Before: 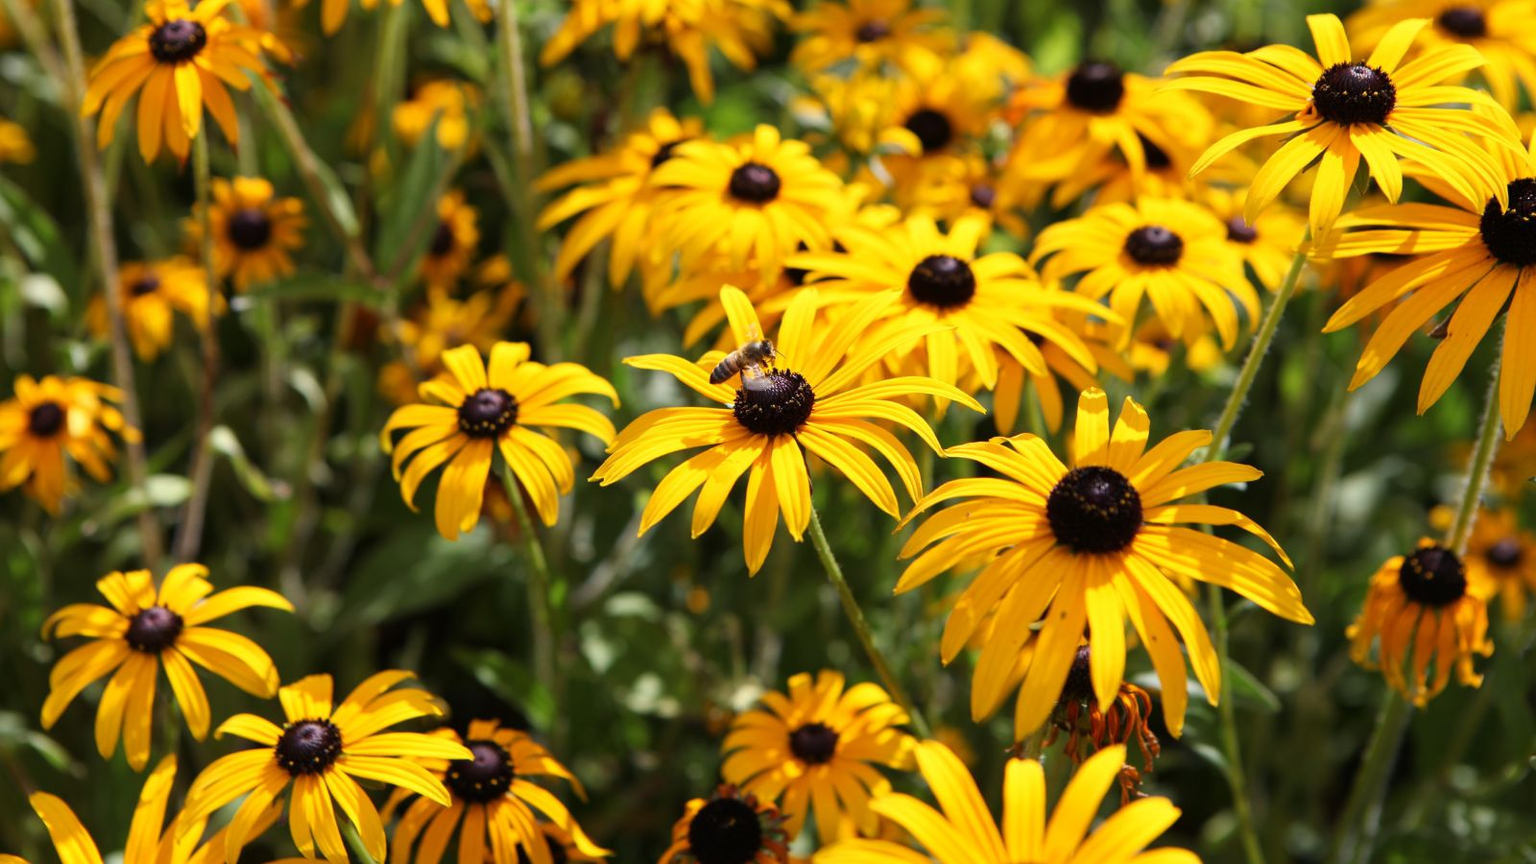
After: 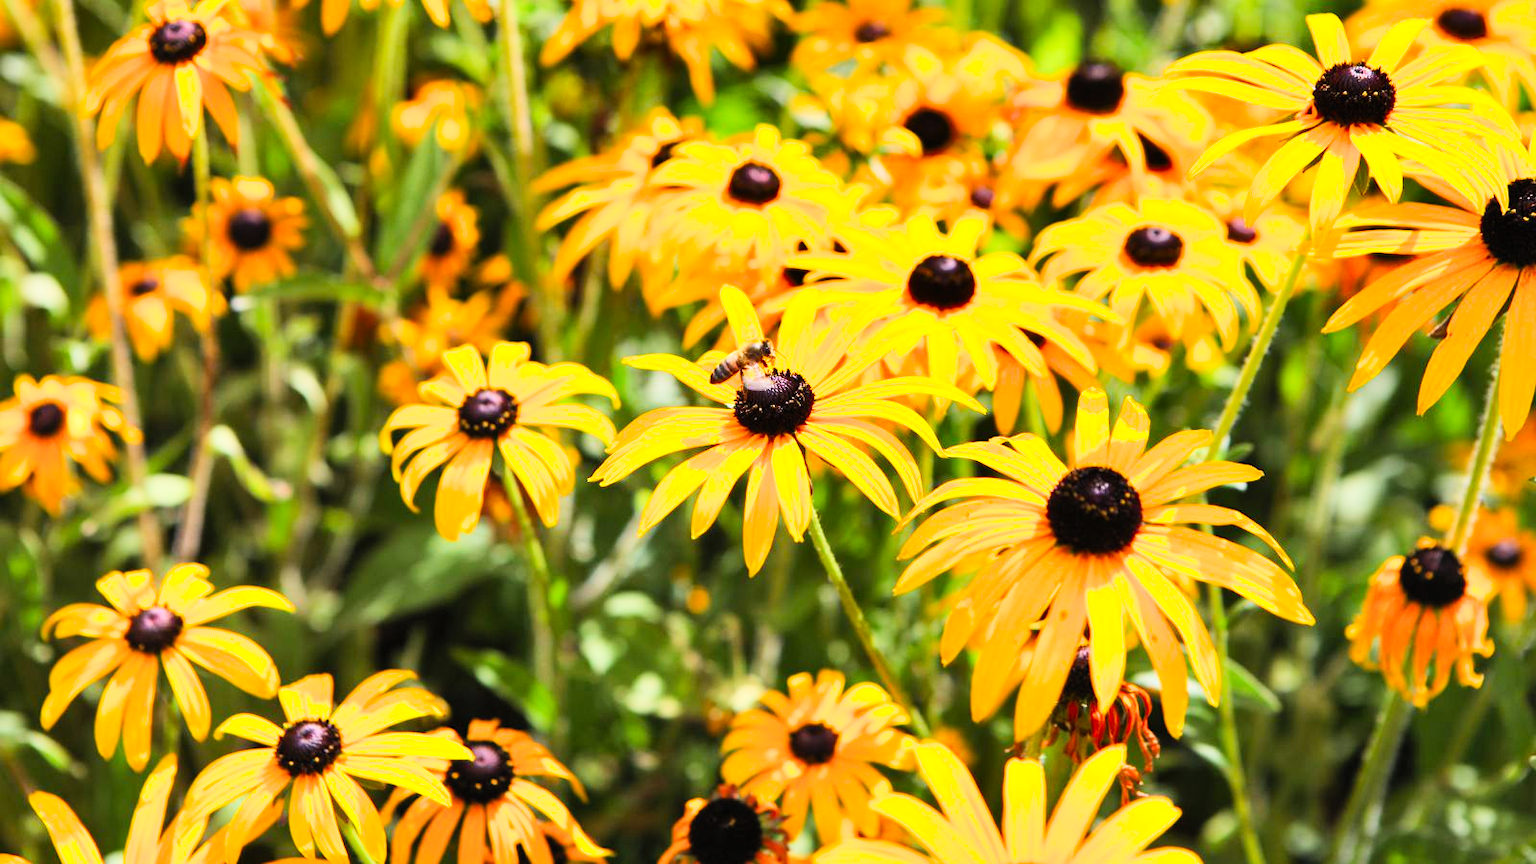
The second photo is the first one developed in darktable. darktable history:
filmic rgb: black relative exposure -7.65 EV, white relative exposure 4.56 EV, threshold 5.99 EV, hardness 3.61, enable highlight reconstruction true
shadows and highlights: soften with gaussian
exposure: black level correction 0, exposure 1.2 EV, compensate exposure bias true, compensate highlight preservation false
contrast brightness saturation: contrast 0.236, brightness 0.241, saturation 0.377
